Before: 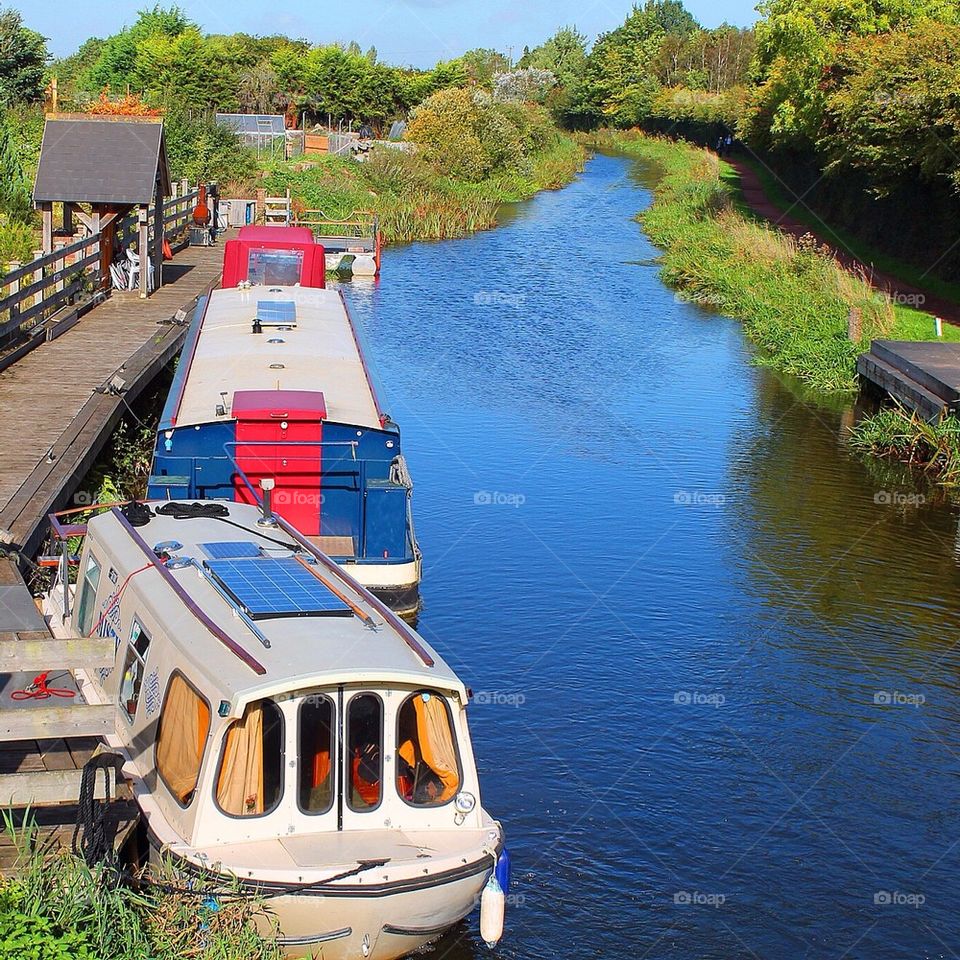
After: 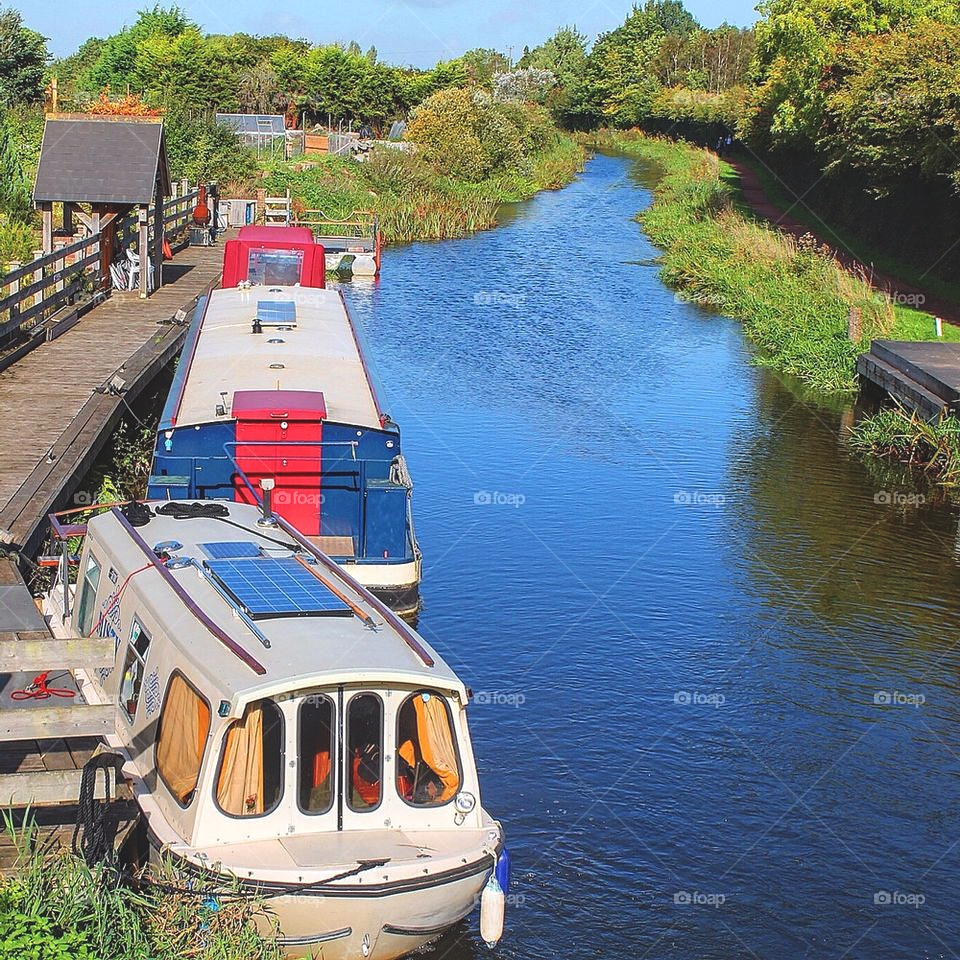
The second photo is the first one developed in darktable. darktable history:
sharpen: amount 0.2
local contrast: on, module defaults
exposure: black level correction -0.015, compensate highlight preservation false
